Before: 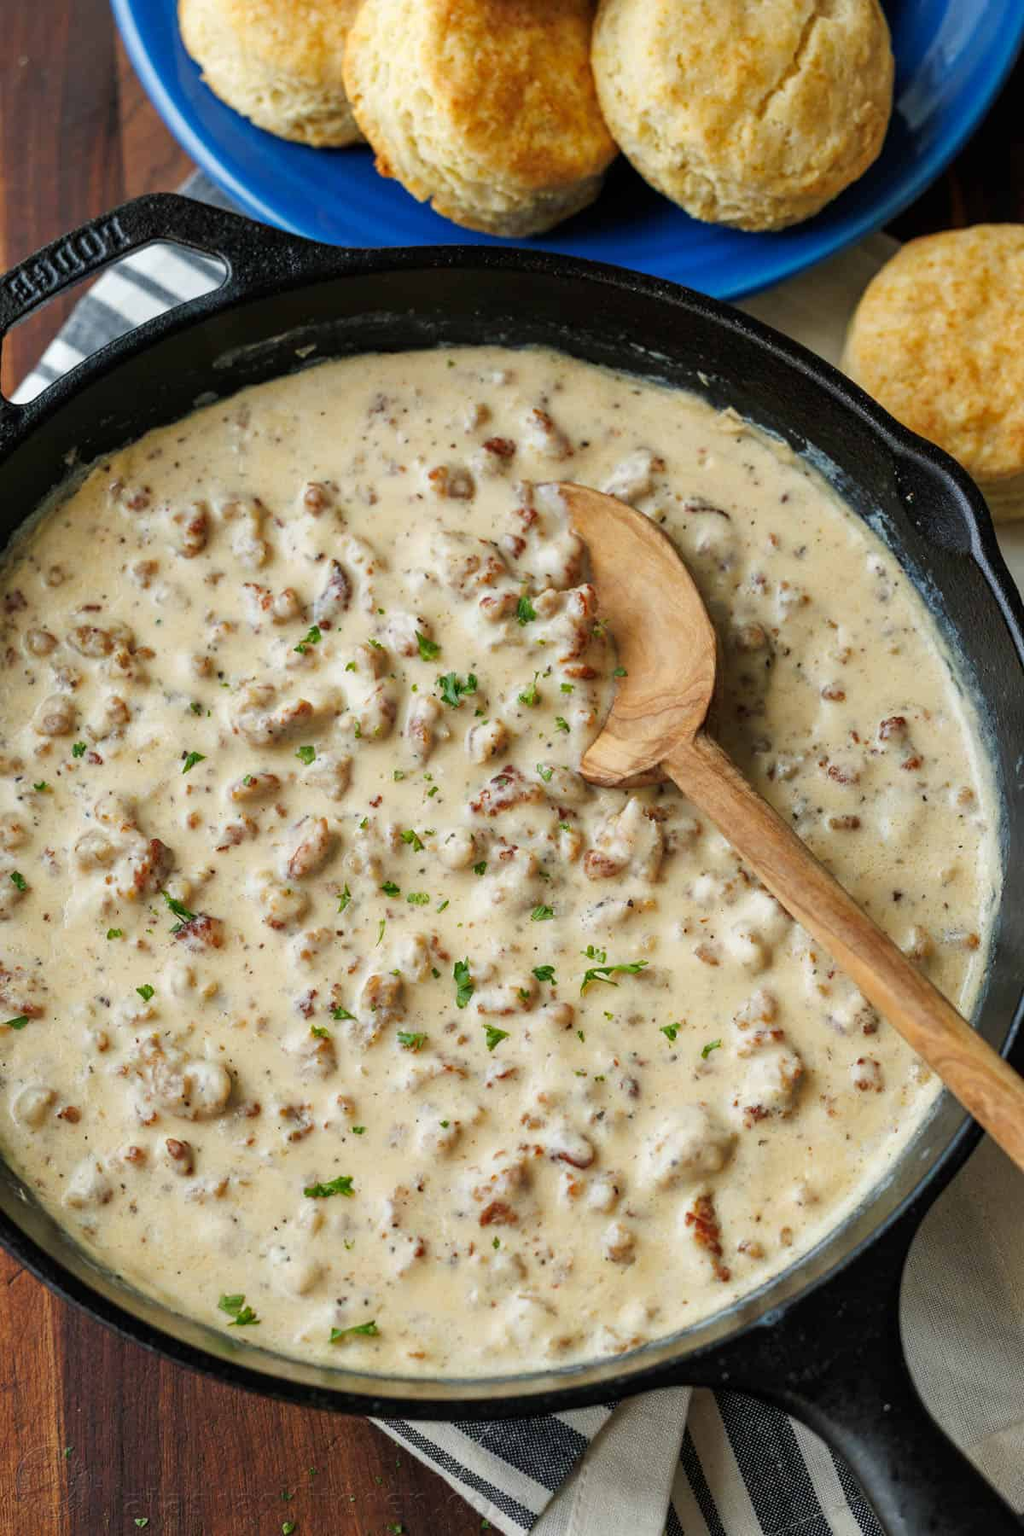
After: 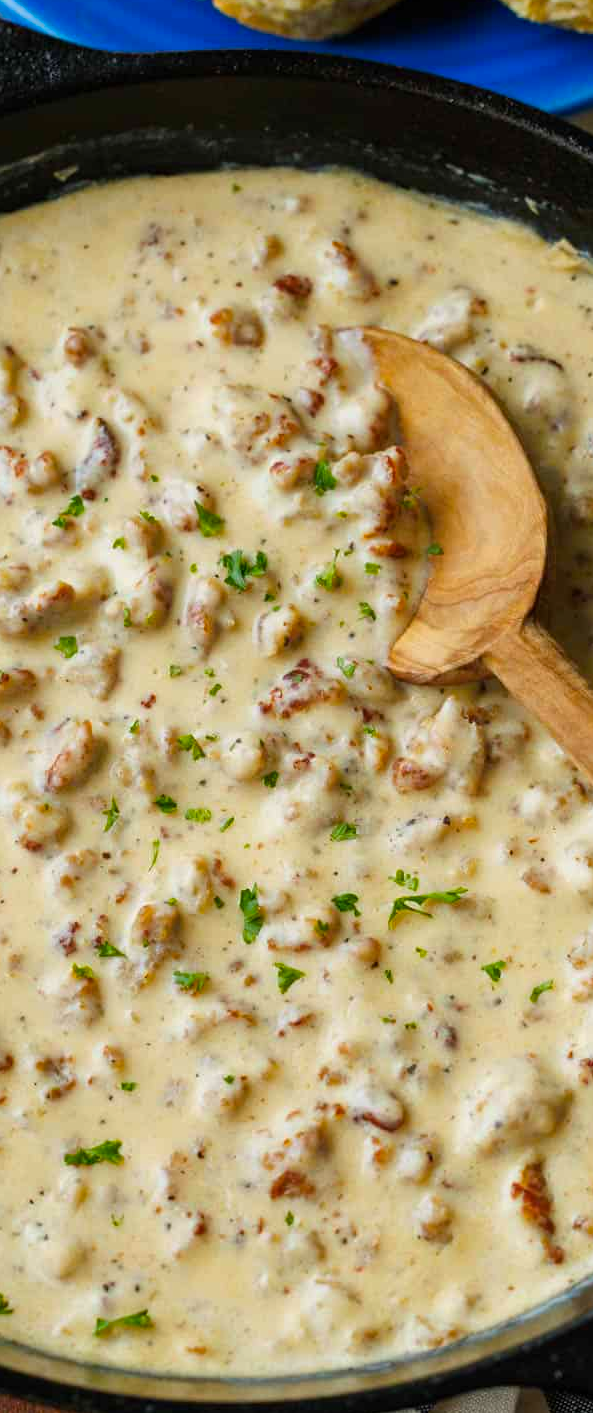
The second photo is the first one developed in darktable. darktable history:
crop and rotate: angle 0.02°, left 24.353%, top 13.219%, right 26.156%, bottom 8.224%
color balance rgb: global vibrance 42.74%
